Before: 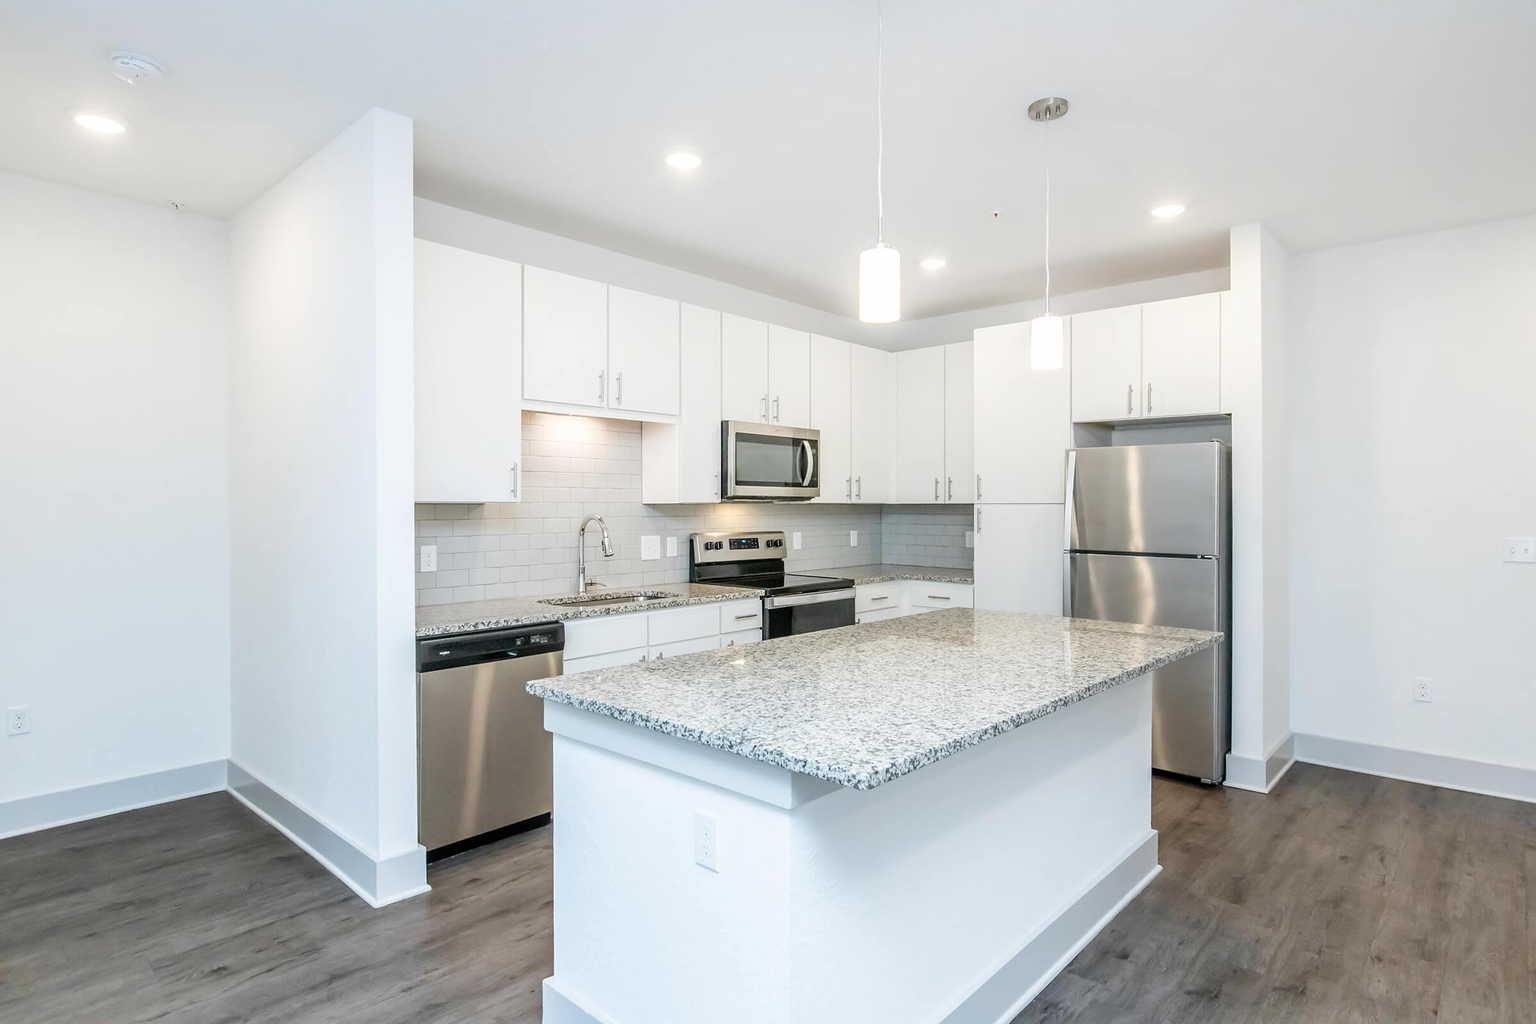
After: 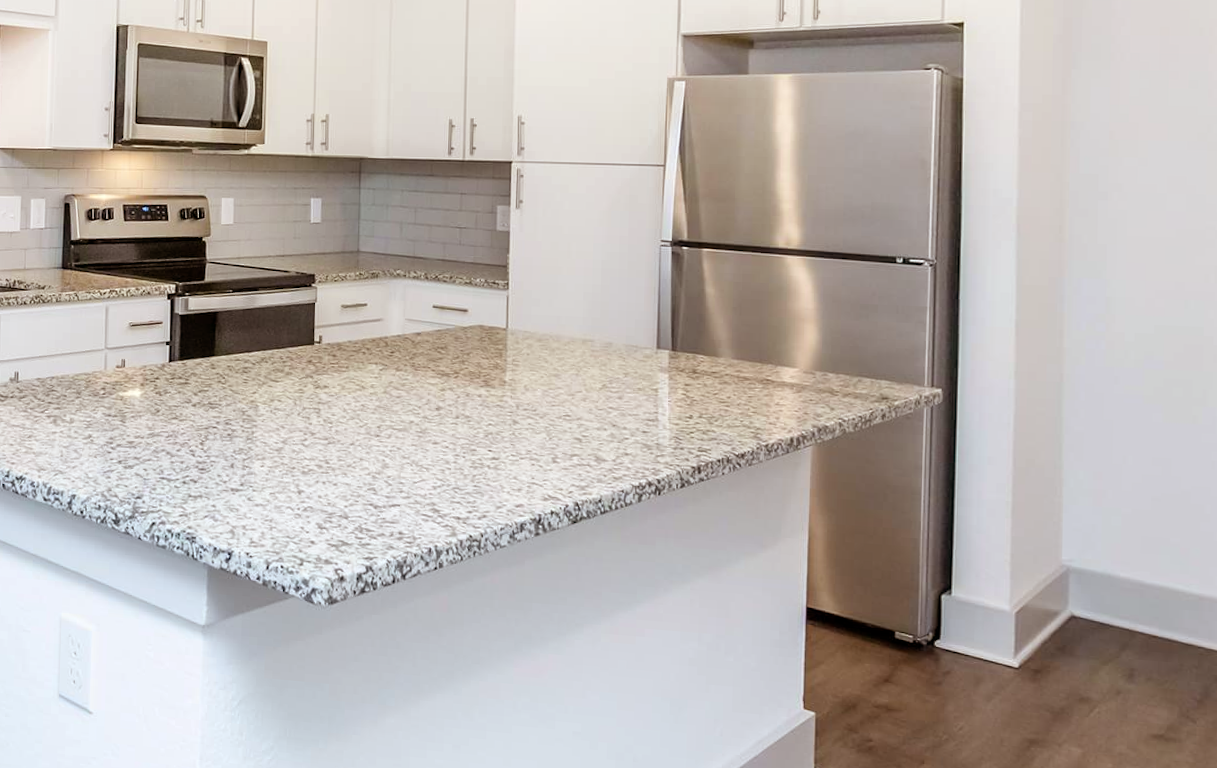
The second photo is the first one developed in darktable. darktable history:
rgb levels: mode RGB, independent channels, levels [[0, 0.5, 1], [0, 0.521, 1], [0, 0.536, 1]]
rotate and perspective: rotation 1.69°, lens shift (vertical) -0.023, lens shift (horizontal) -0.291, crop left 0.025, crop right 0.988, crop top 0.092, crop bottom 0.842
crop: left 34.479%, top 38.822%, right 13.718%, bottom 5.172%
